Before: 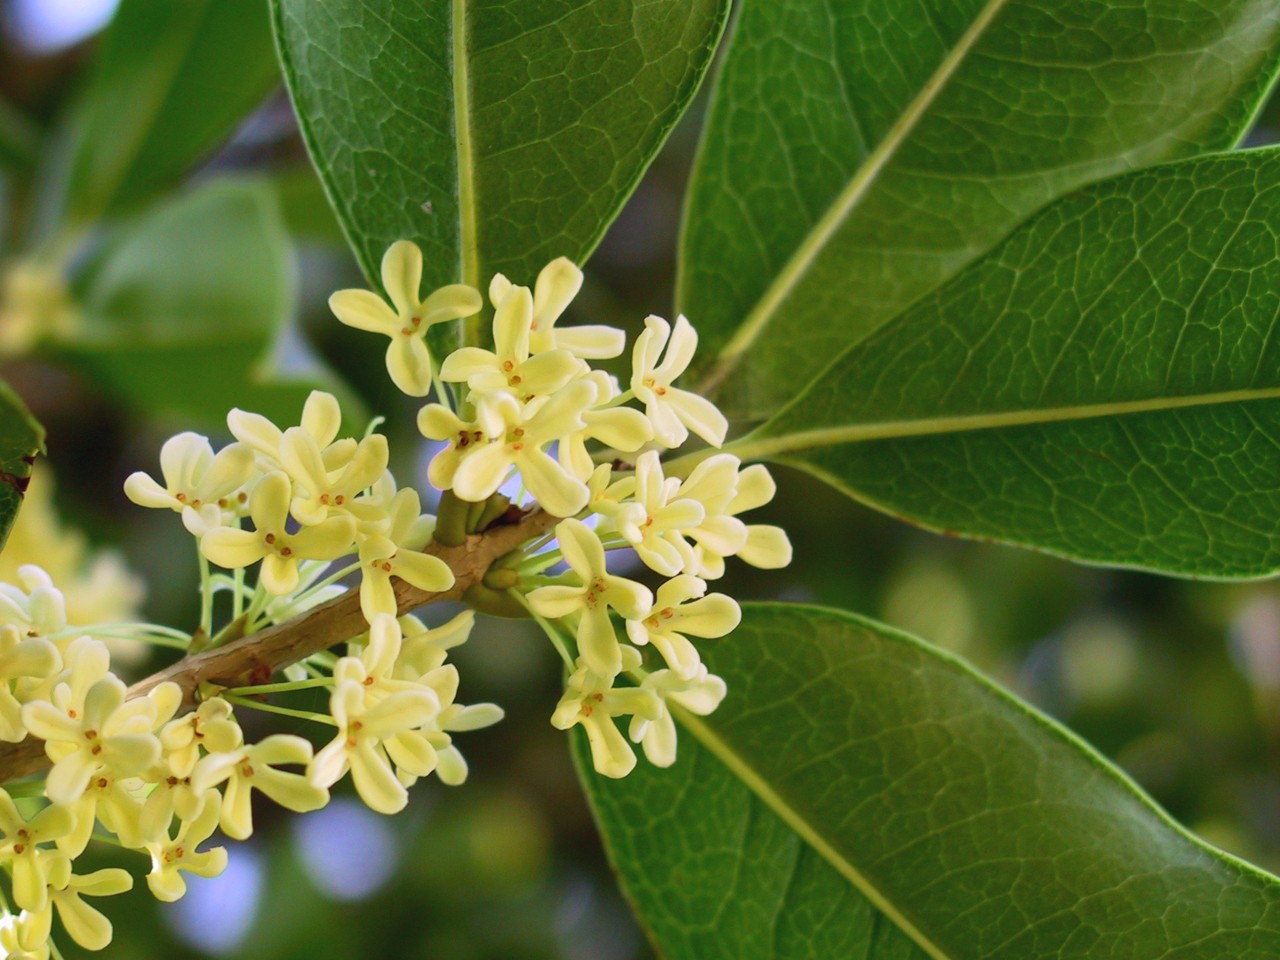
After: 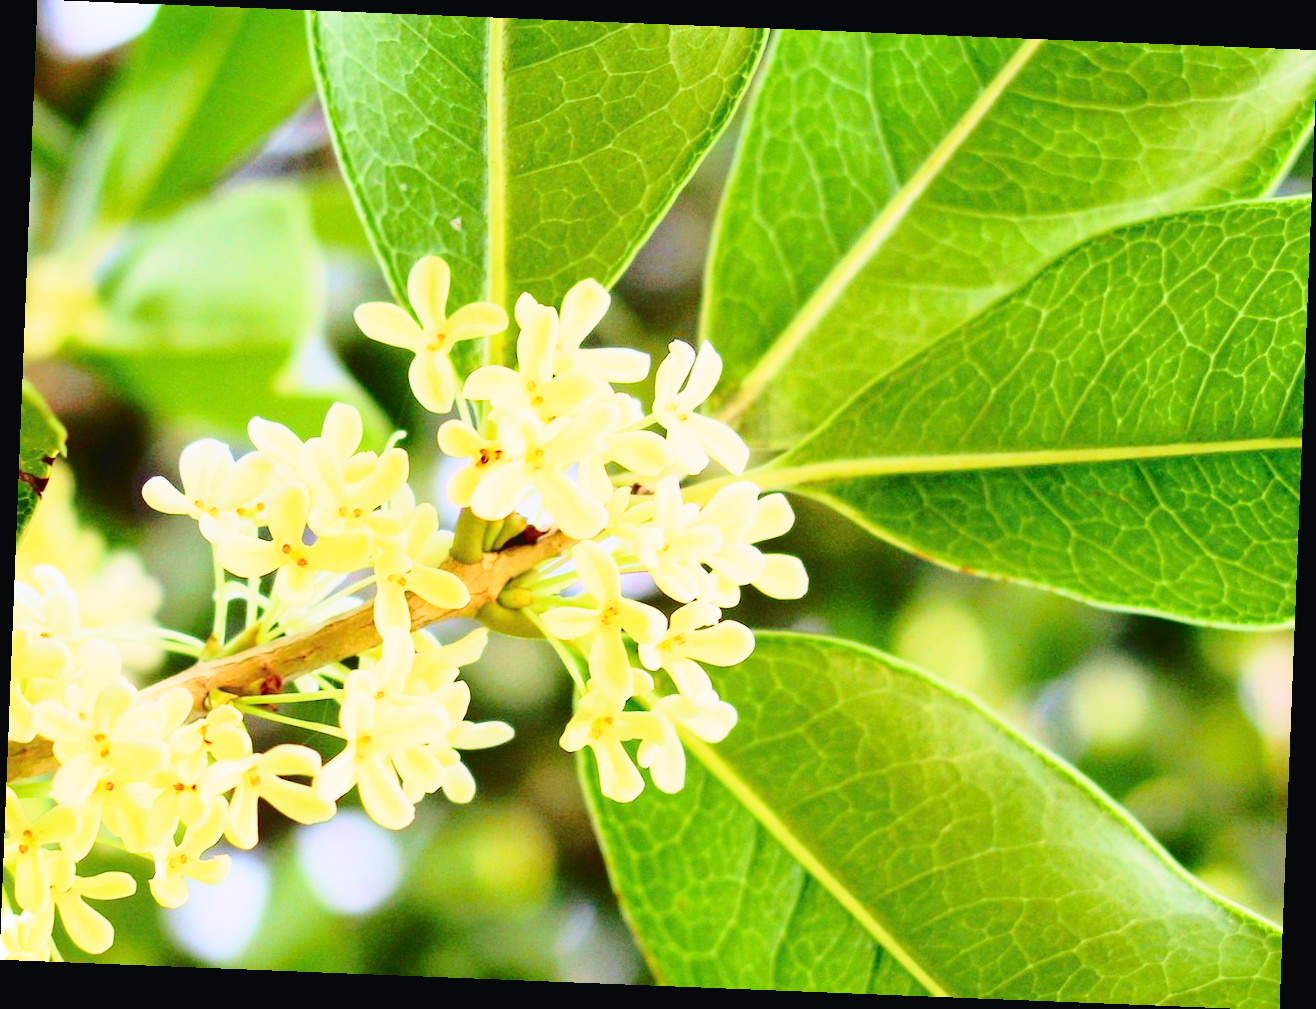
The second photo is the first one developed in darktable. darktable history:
contrast brightness saturation: contrast 0.22
tone curve: curves: ch0 [(0, 0) (0.058, 0.027) (0.214, 0.183) (0.295, 0.288) (0.48, 0.541) (0.658, 0.703) (0.741, 0.775) (0.844, 0.866) (0.986, 0.957)]; ch1 [(0, 0) (0.172, 0.123) (0.312, 0.296) (0.437, 0.429) (0.471, 0.469) (0.502, 0.5) (0.513, 0.515) (0.572, 0.603) (0.617, 0.653) (0.68, 0.724) (0.889, 0.924) (1, 1)]; ch2 [(0, 0) (0.411, 0.424) (0.489, 0.49) (0.502, 0.5) (0.512, 0.524) (0.549, 0.578) (0.604, 0.628) (0.709, 0.748) (1, 1)], color space Lab, independent channels, preserve colors none
base curve: curves: ch0 [(0, 0) (0.028, 0.03) (0.121, 0.232) (0.46, 0.748) (0.859, 0.968) (1, 1)], preserve colors none
exposure: black level correction -0.005, exposure 1 EV, compensate highlight preservation false
rotate and perspective: rotation 2.27°, automatic cropping off
